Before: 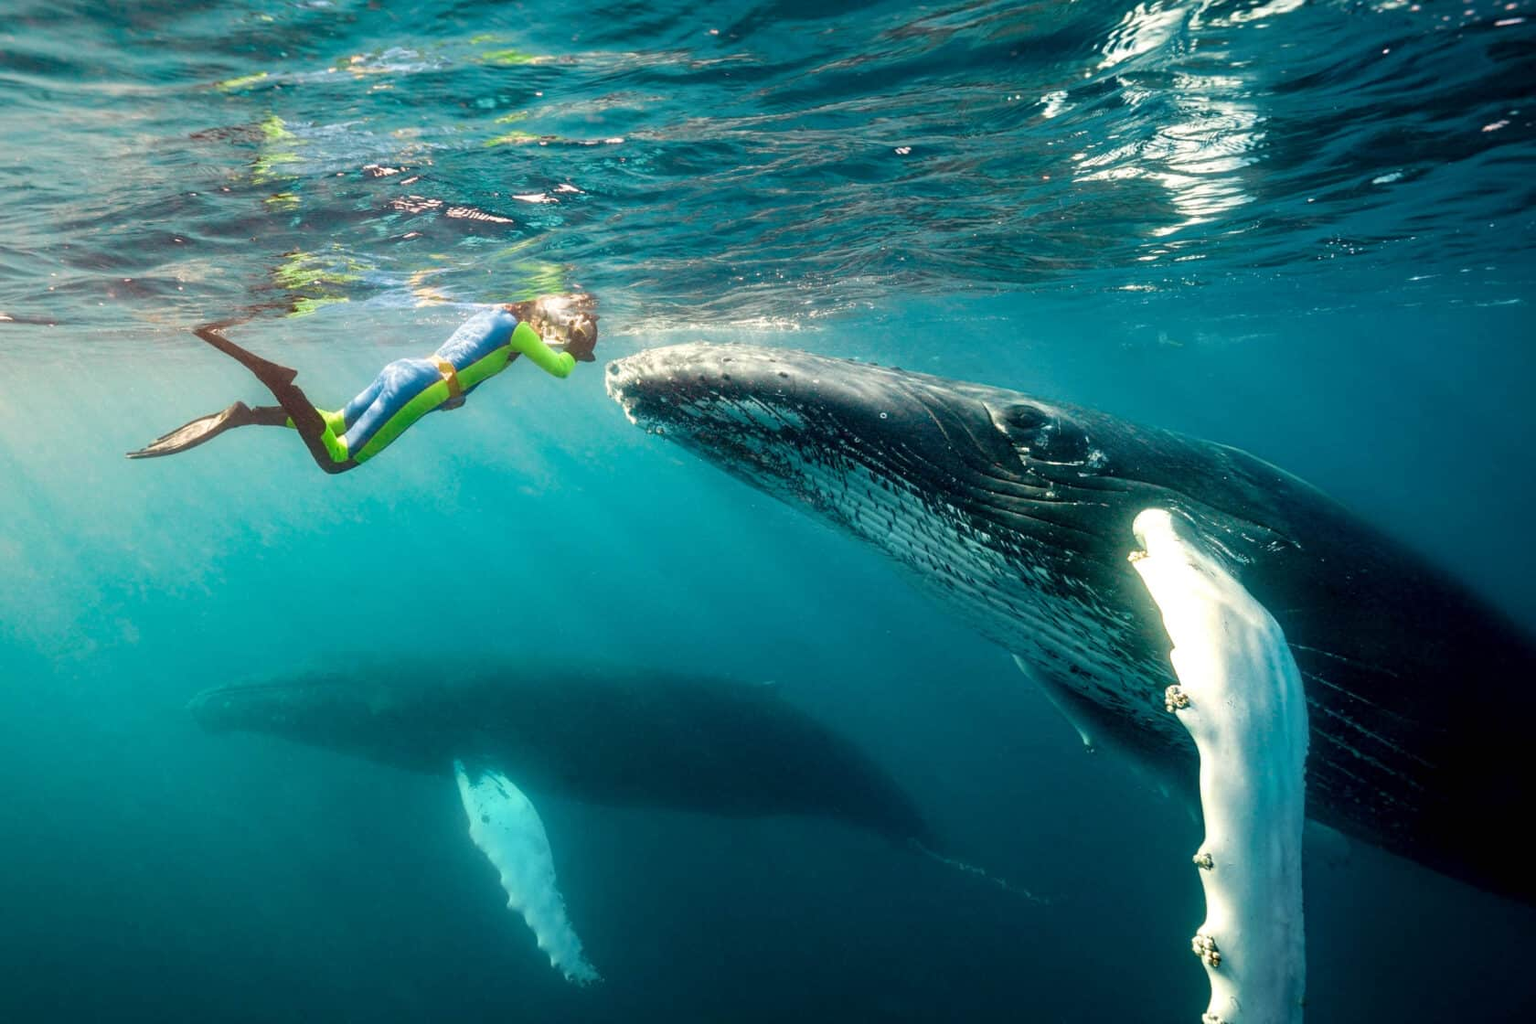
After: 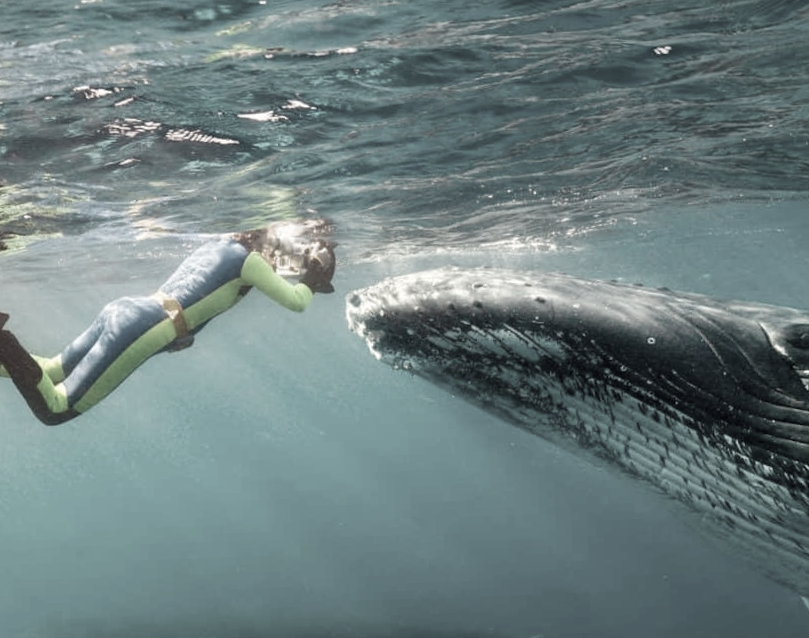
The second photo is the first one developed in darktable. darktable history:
color correction: saturation 0.3
rotate and perspective: rotation -2°, crop left 0.022, crop right 0.978, crop top 0.049, crop bottom 0.951
crop: left 17.835%, top 7.675%, right 32.881%, bottom 32.213%
